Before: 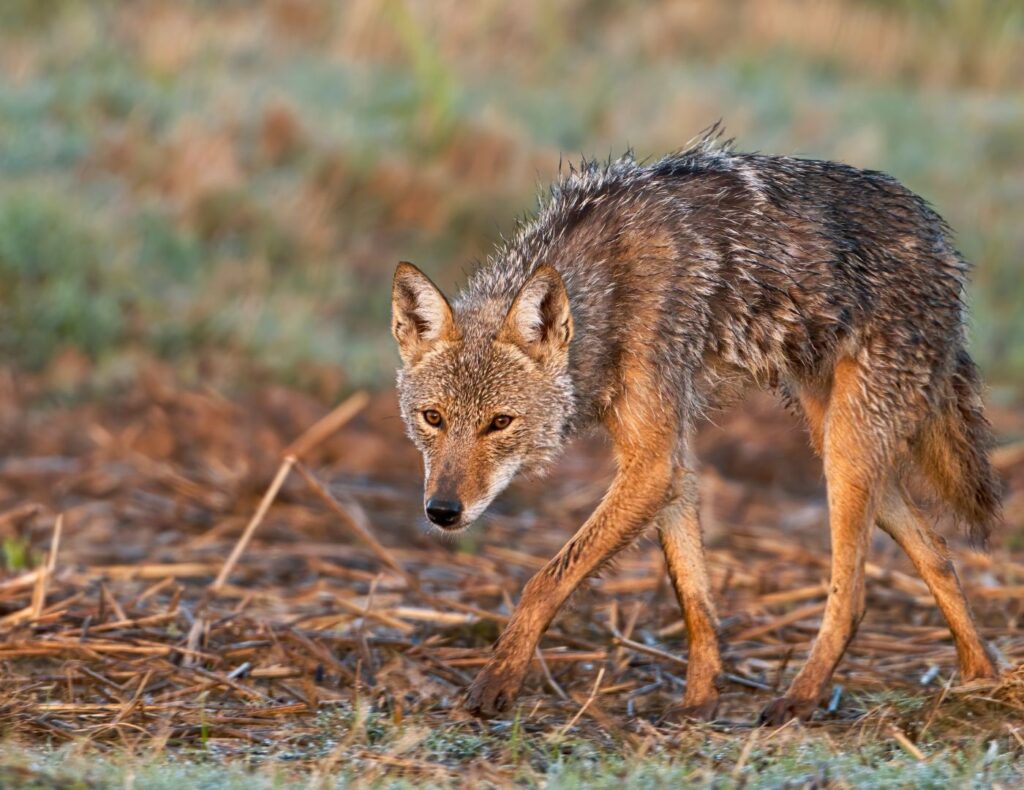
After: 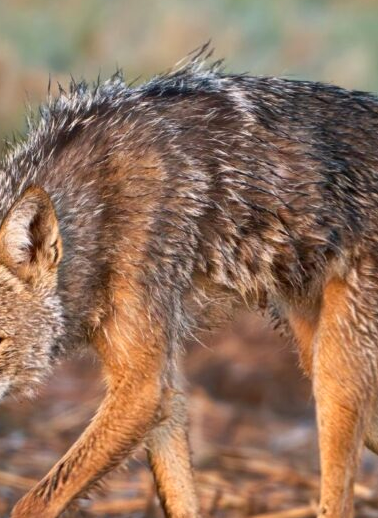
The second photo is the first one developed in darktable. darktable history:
crop and rotate: left 49.936%, top 10.094%, right 13.136%, bottom 24.256%
exposure: exposure 0.128 EV, compensate highlight preservation false
